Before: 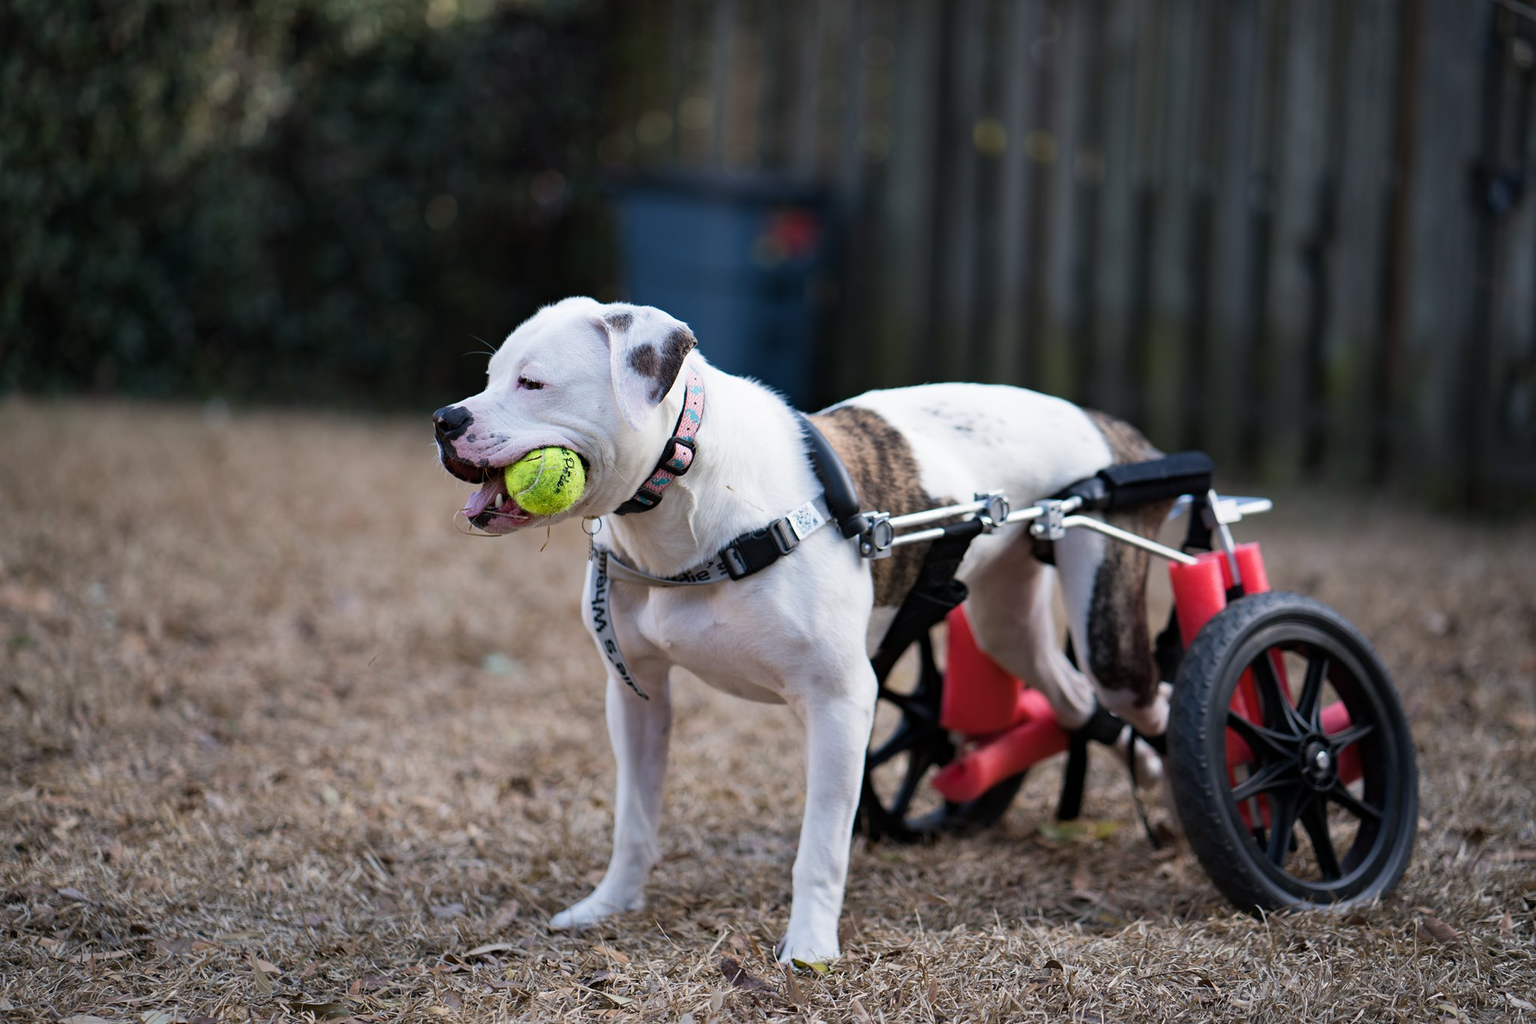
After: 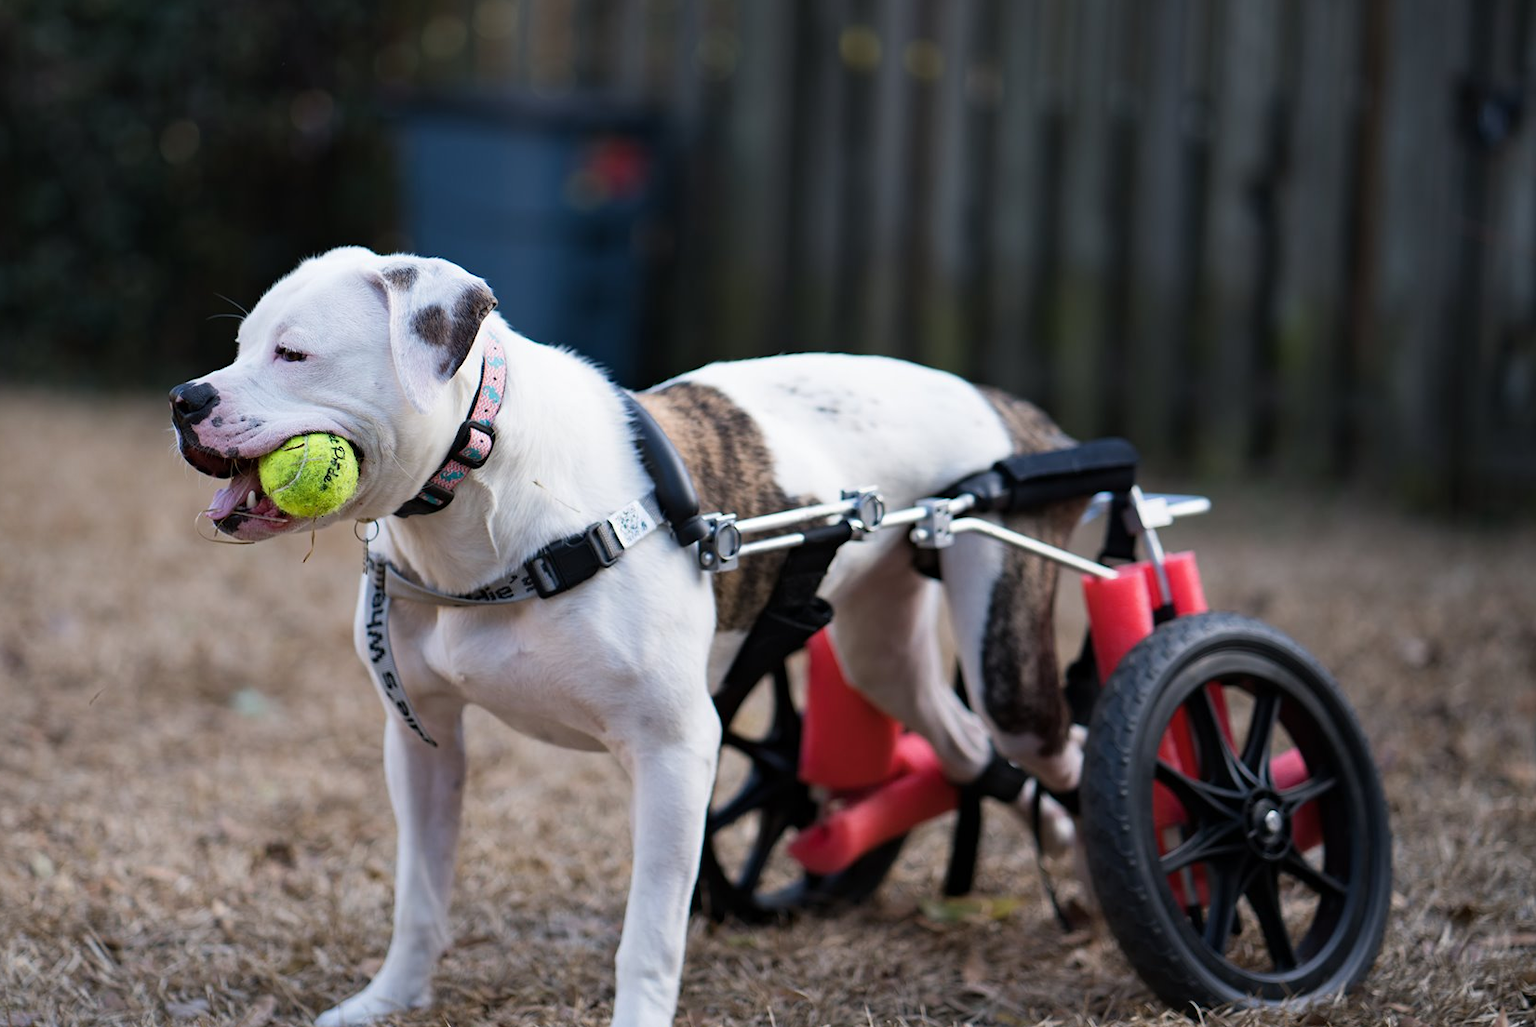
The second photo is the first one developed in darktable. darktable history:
tone equalizer: on, module defaults
crop: left 19.336%, top 9.598%, right 0%, bottom 9.579%
